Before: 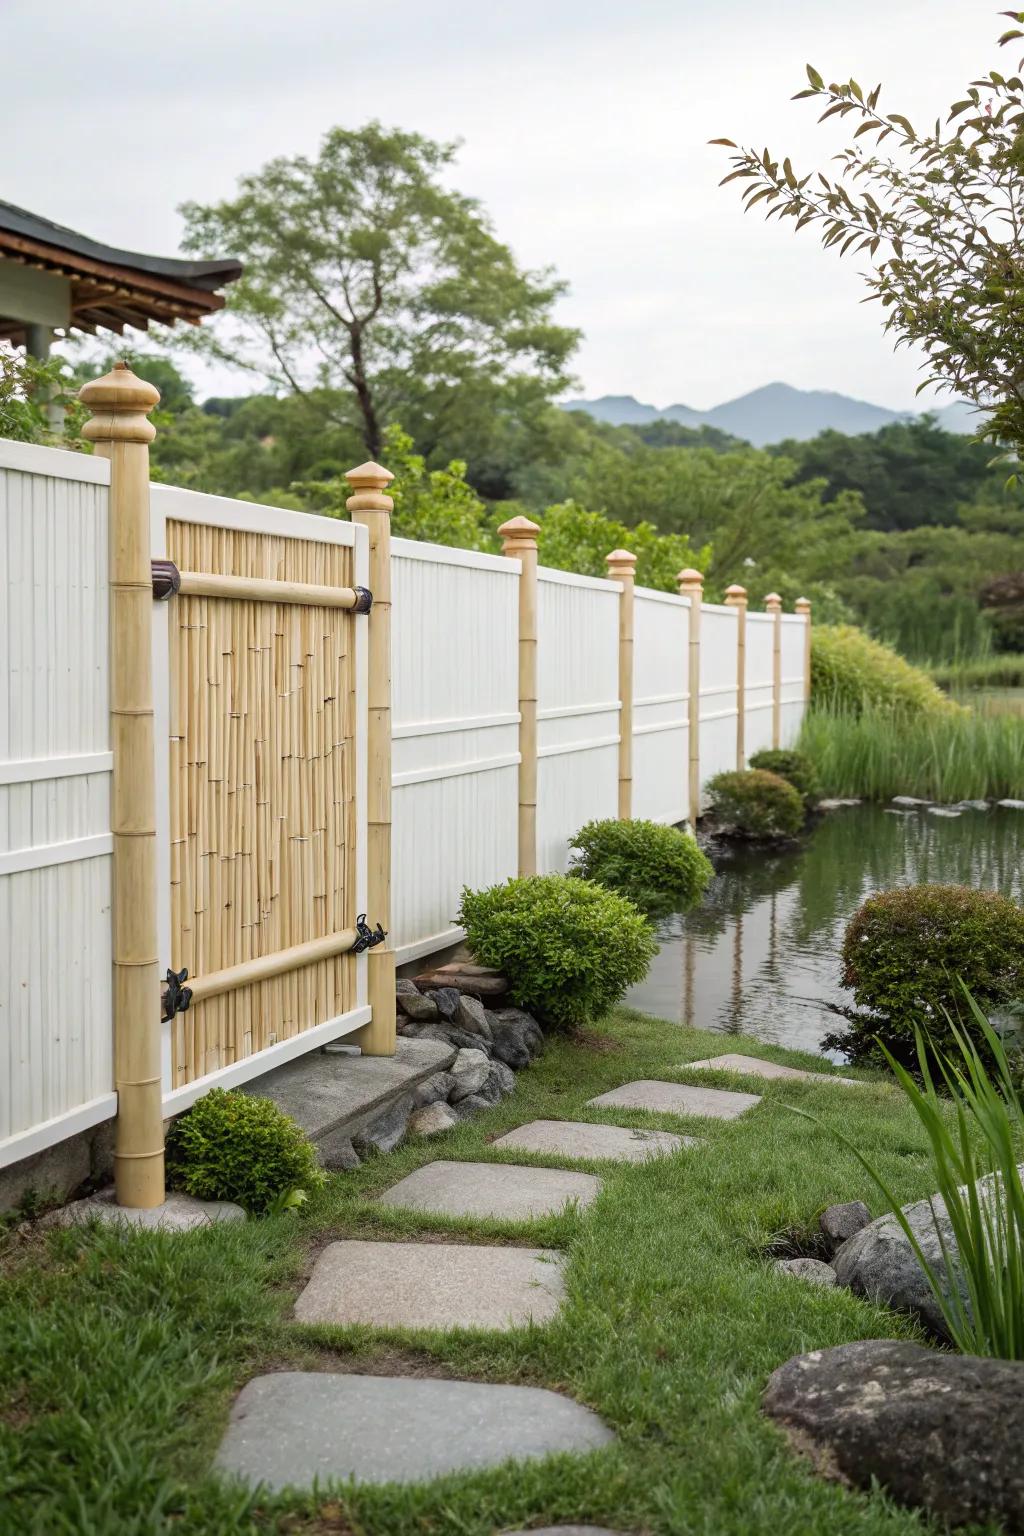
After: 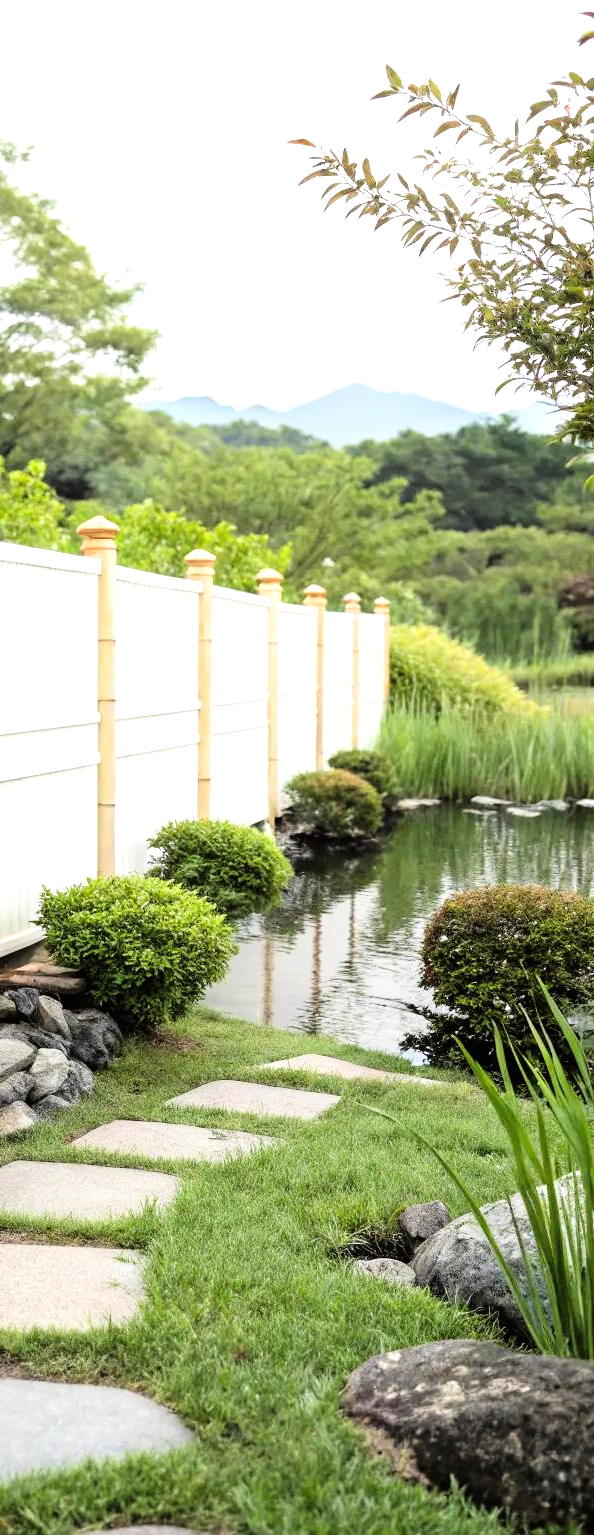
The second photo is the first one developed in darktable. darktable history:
crop: left 41.153%
exposure: exposure 0.781 EV, compensate highlight preservation false
tone curve: curves: ch0 [(0, 0) (0.003, 0.006) (0.011, 0.007) (0.025, 0.009) (0.044, 0.012) (0.069, 0.021) (0.1, 0.036) (0.136, 0.056) (0.177, 0.105) (0.224, 0.165) (0.277, 0.251) (0.335, 0.344) (0.399, 0.439) (0.468, 0.532) (0.543, 0.628) (0.623, 0.718) (0.709, 0.797) (0.801, 0.874) (0.898, 0.943) (1, 1)], color space Lab, linked channels
